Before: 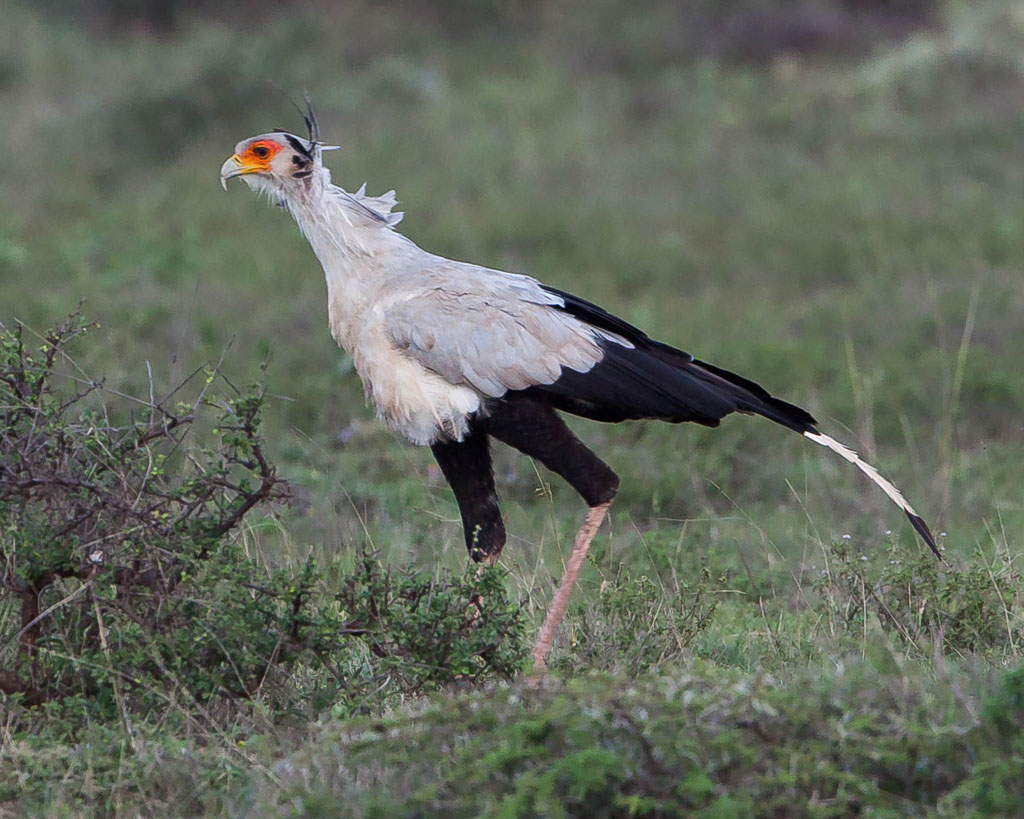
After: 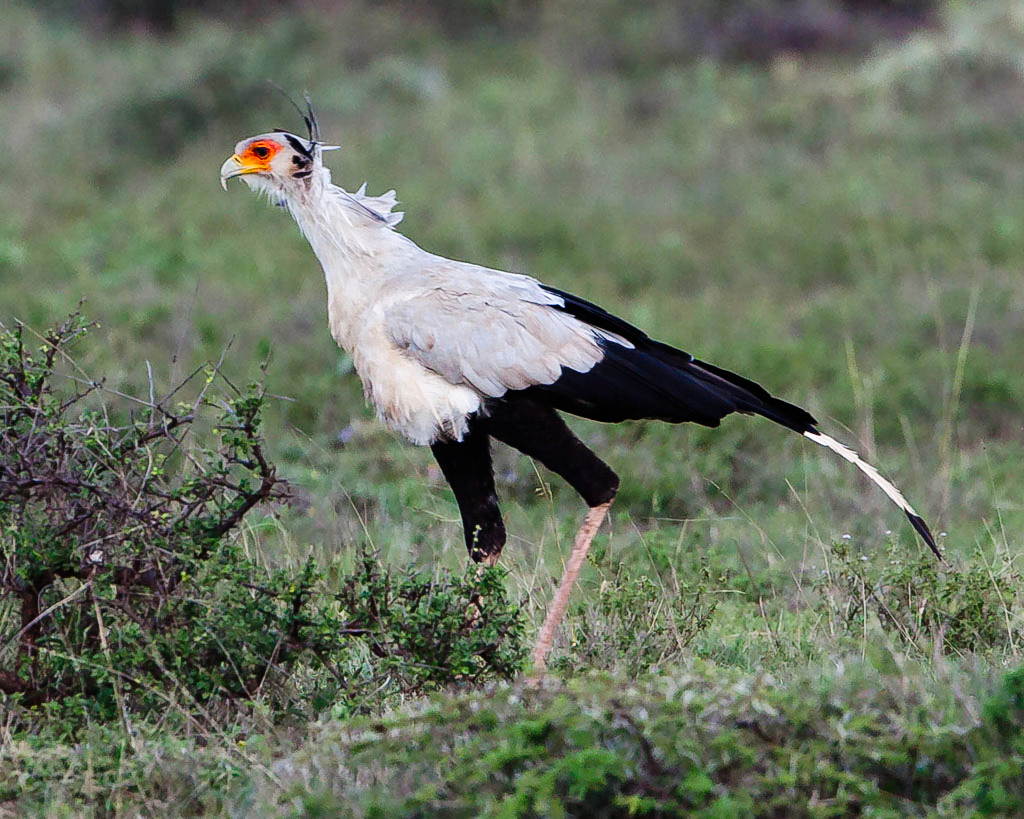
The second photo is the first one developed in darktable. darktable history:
tone curve: curves: ch0 [(0, 0) (0.003, 0.003) (0.011, 0.005) (0.025, 0.008) (0.044, 0.012) (0.069, 0.02) (0.1, 0.031) (0.136, 0.047) (0.177, 0.088) (0.224, 0.141) (0.277, 0.222) (0.335, 0.32) (0.399, 0.422) (0.468, 0.523) (0.543, 0.623) (0.623, 0.716) (0.709, 0.796) (0.801, 0.88) (0.898, 0.958) (1, 1)], preserve colors none
